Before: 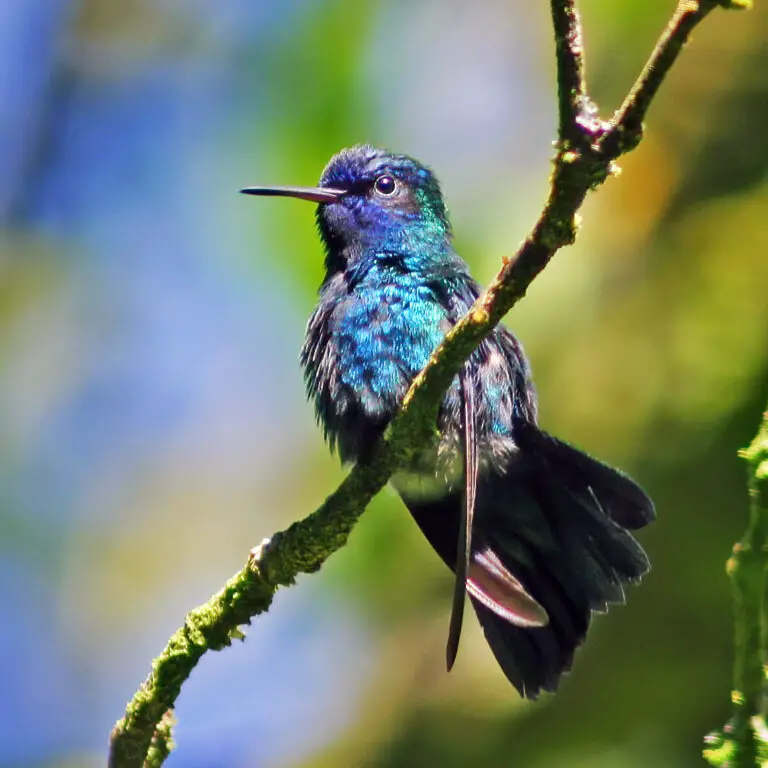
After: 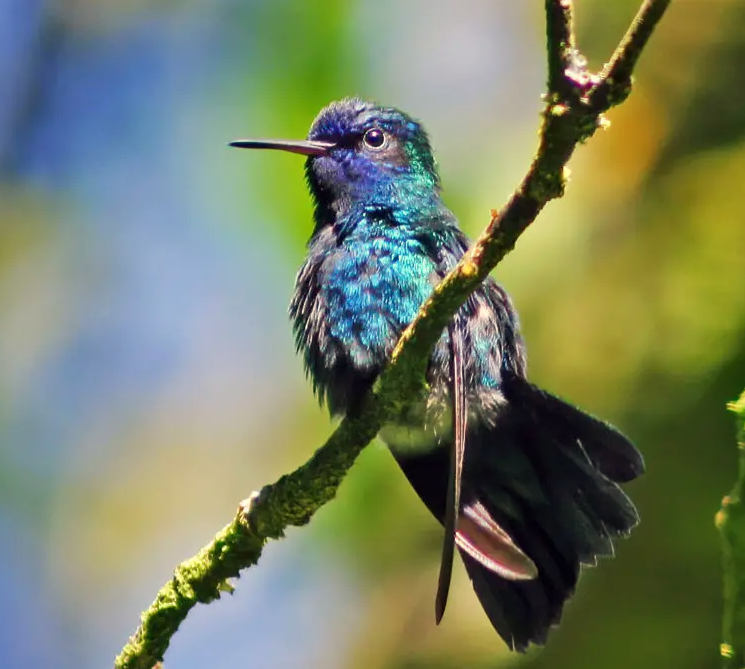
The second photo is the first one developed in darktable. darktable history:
crop: left 1.507%, top 6.147%, right 1.379%, bottom 6.637%
white balance: red 1.029, blue 0.92
